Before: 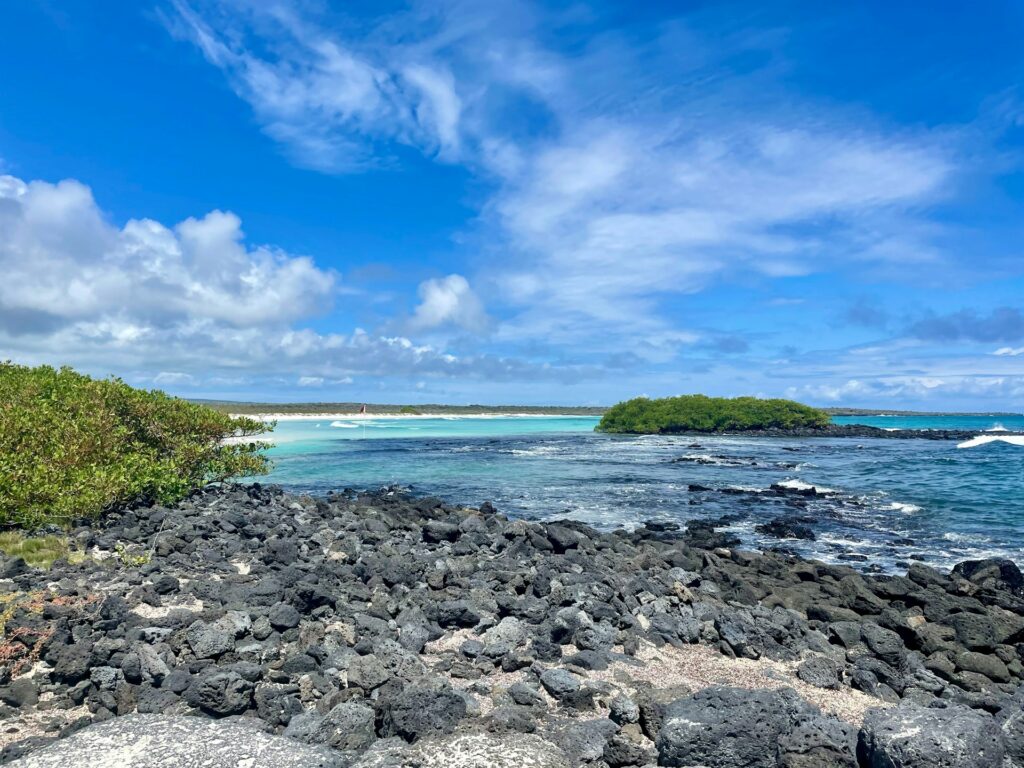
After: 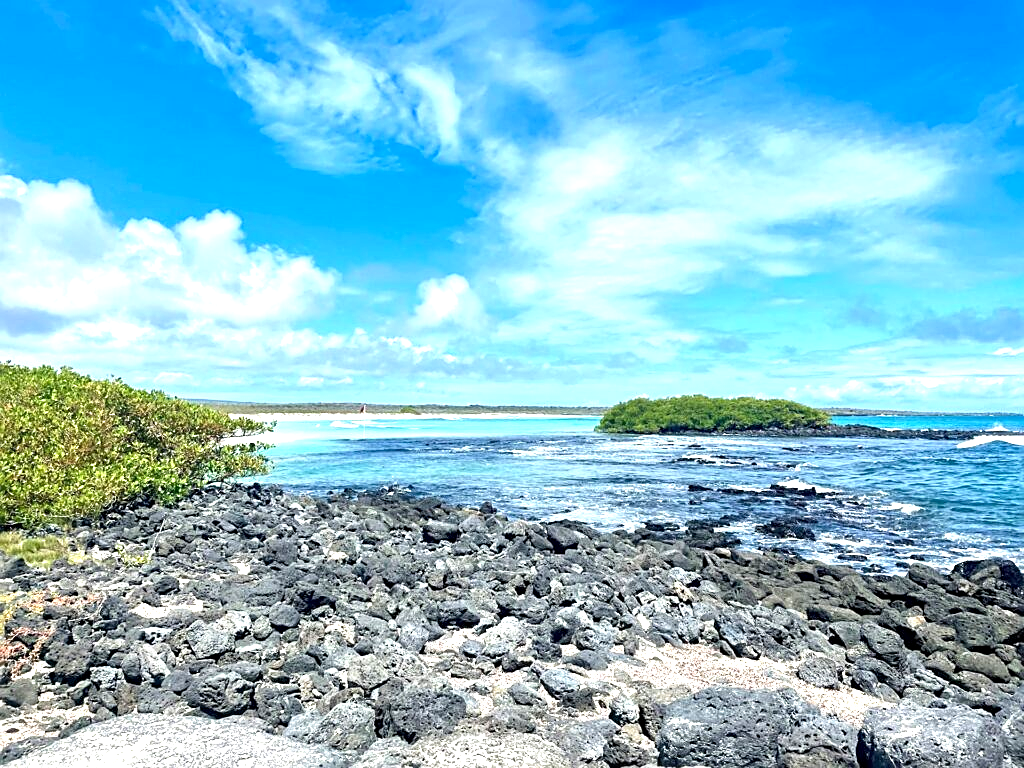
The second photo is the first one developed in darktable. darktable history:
exposure: black level correction 0.001, exposure 1.116 EV, compensate highlight preservation false
sharpen: on, module defaults
